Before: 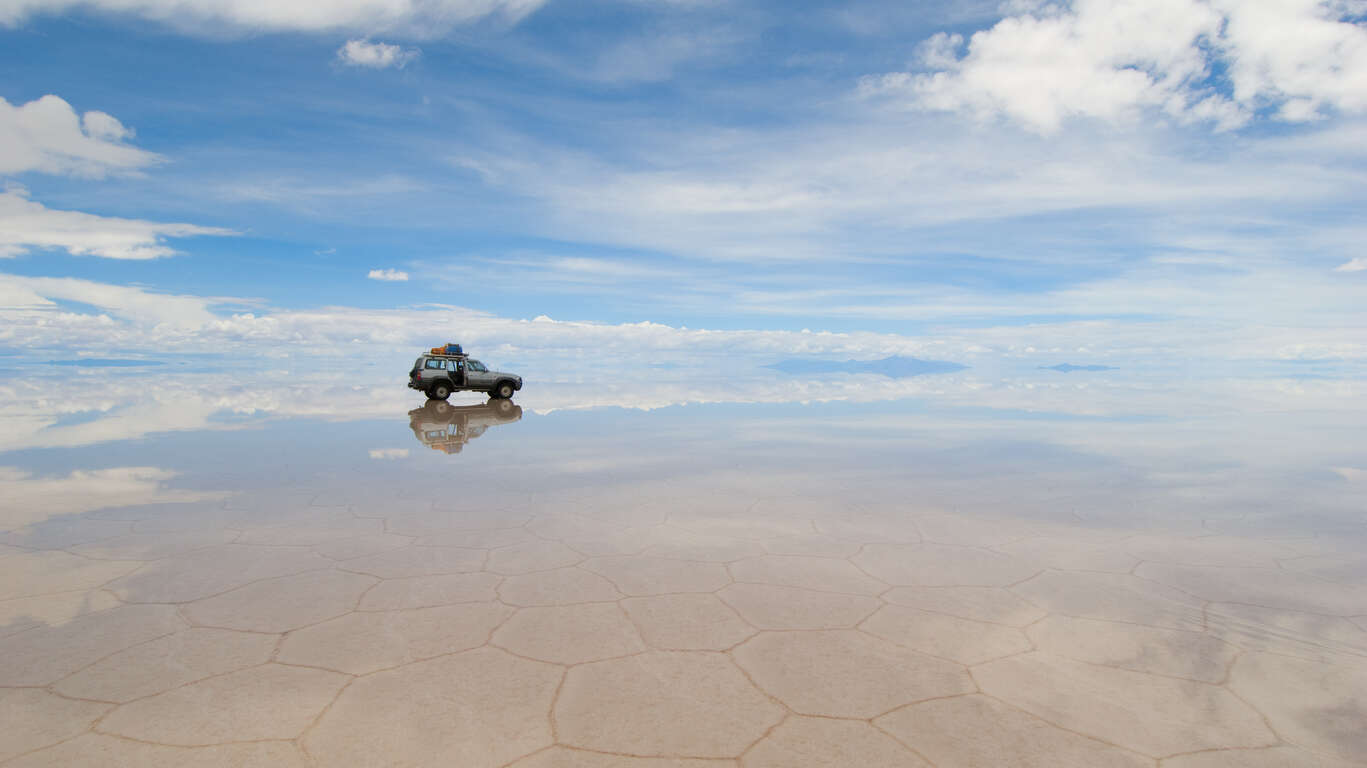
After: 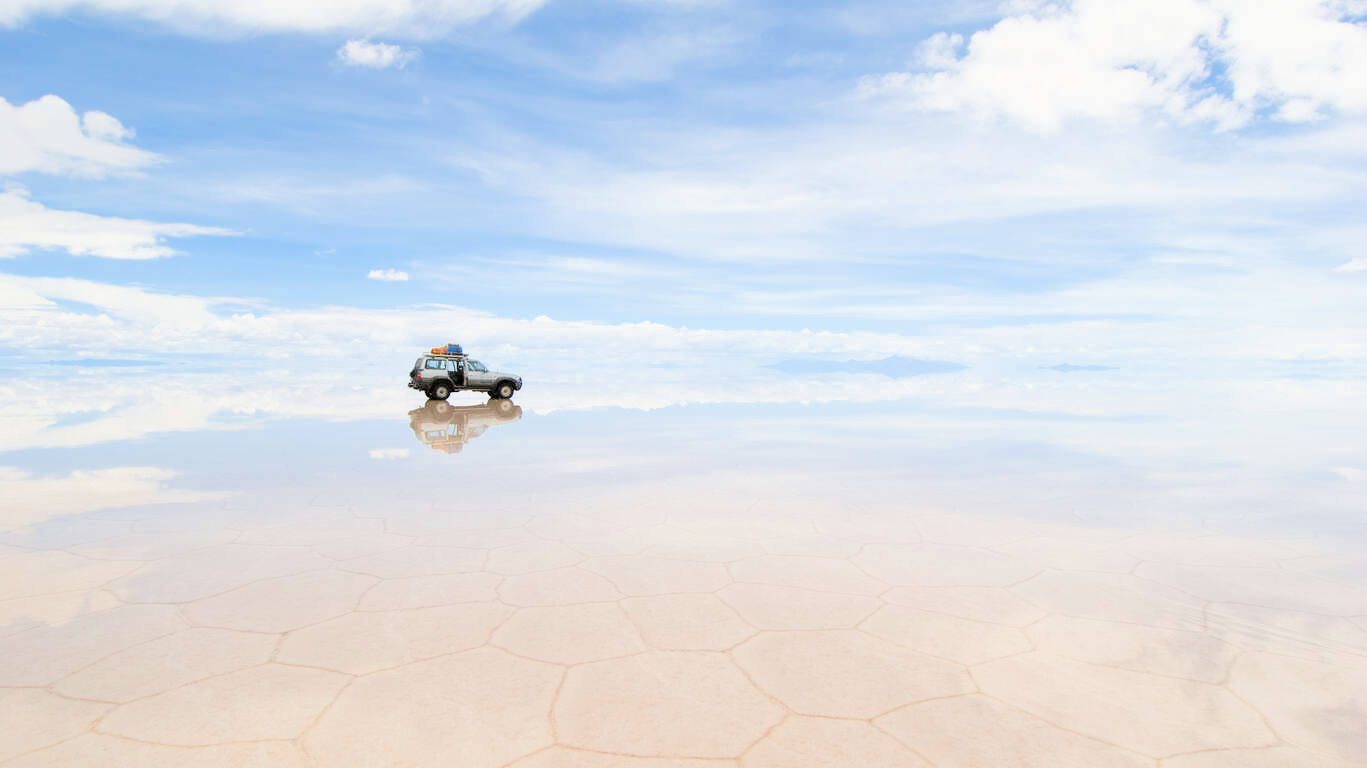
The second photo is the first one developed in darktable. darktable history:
exposure: black level correction 0, exposure 1.76 EV, compensate exposure bias true, compensate highlight preservation false
filmic rgb: black relative exposure -7.65 EV, white relative exposure 4.56 EV, hardness 3.61
color correction: highlights b* -0.023
